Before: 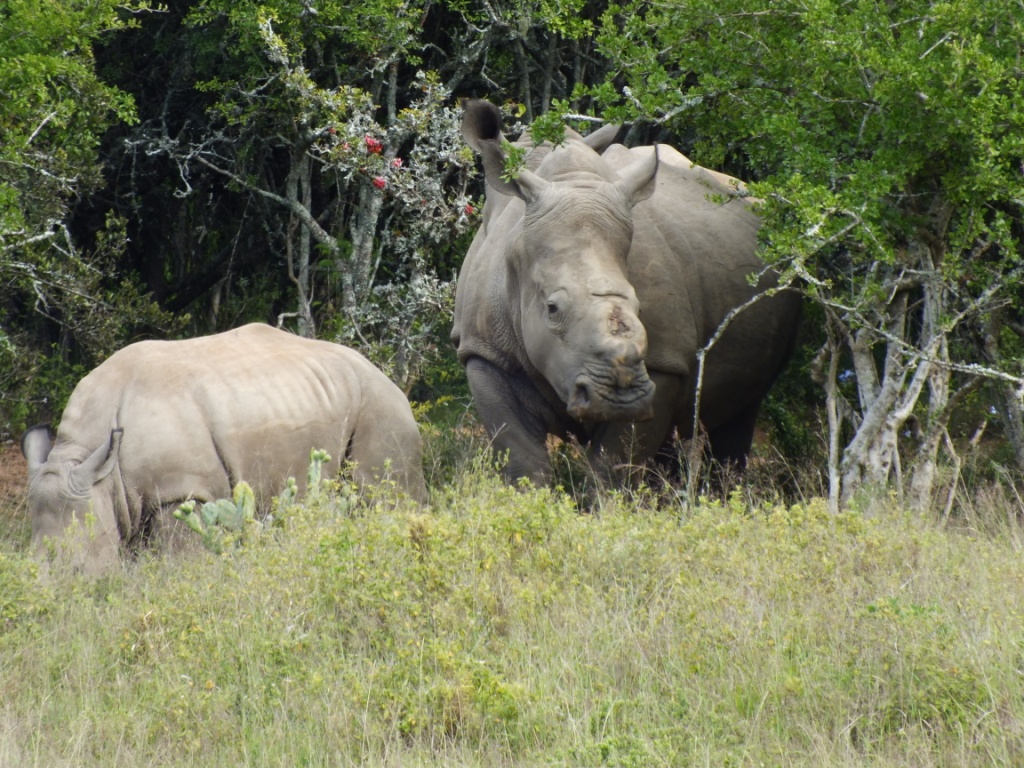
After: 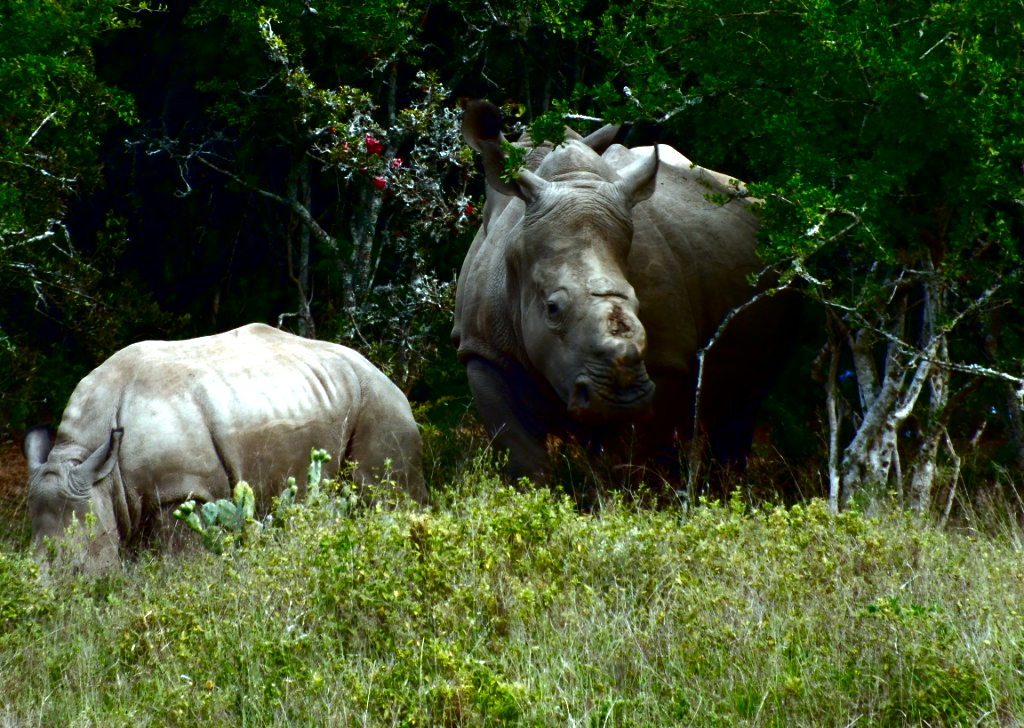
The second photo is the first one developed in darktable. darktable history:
color correction: highlights a* -13.14, highlights b* -17.55, saturation 0.71
exposure: exposure 0.517 EV, compensate highlight preservation false
shadows and highlights: shadows 12.08, white point adjustment 1.19, soften with gaussian
crop and rotate: top 0.007%, bottom 5.084%
contrast brightness saturation: brightness -0.98, saturation 0.986
